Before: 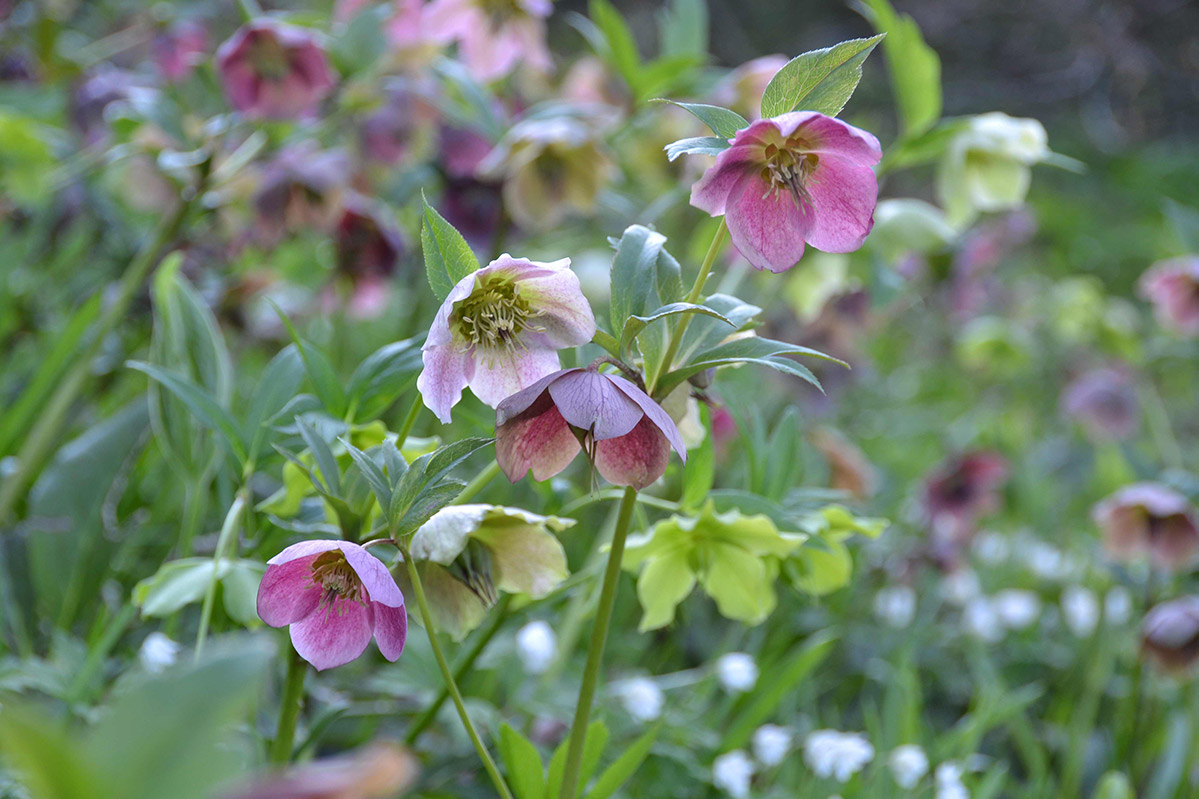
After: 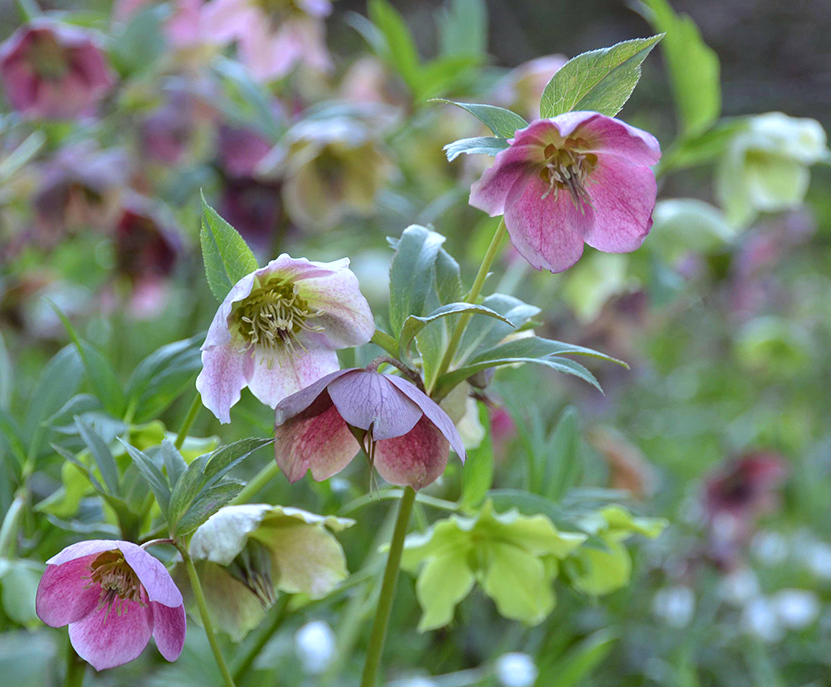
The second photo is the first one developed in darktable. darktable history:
white balance: emerald 1
color correction: highlights a* -4.98, highlights b* -3.76, shadows a* 3.83, shadows b* 4.08
crop: left 18.479%, right 12.2%, bottom 13.971%
